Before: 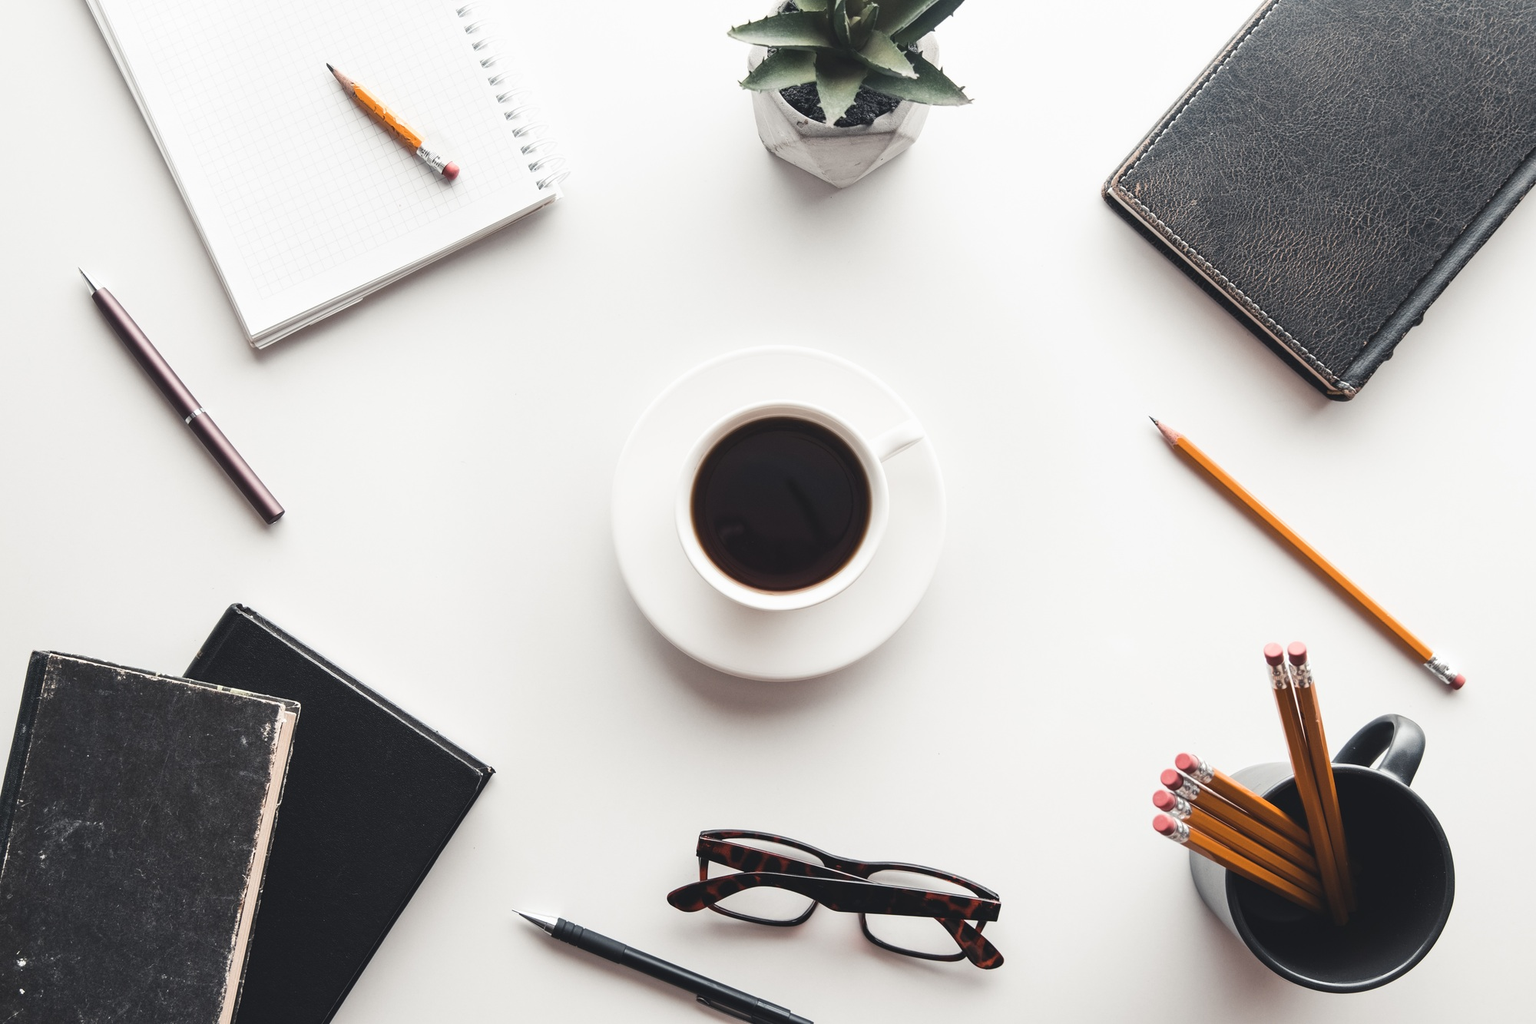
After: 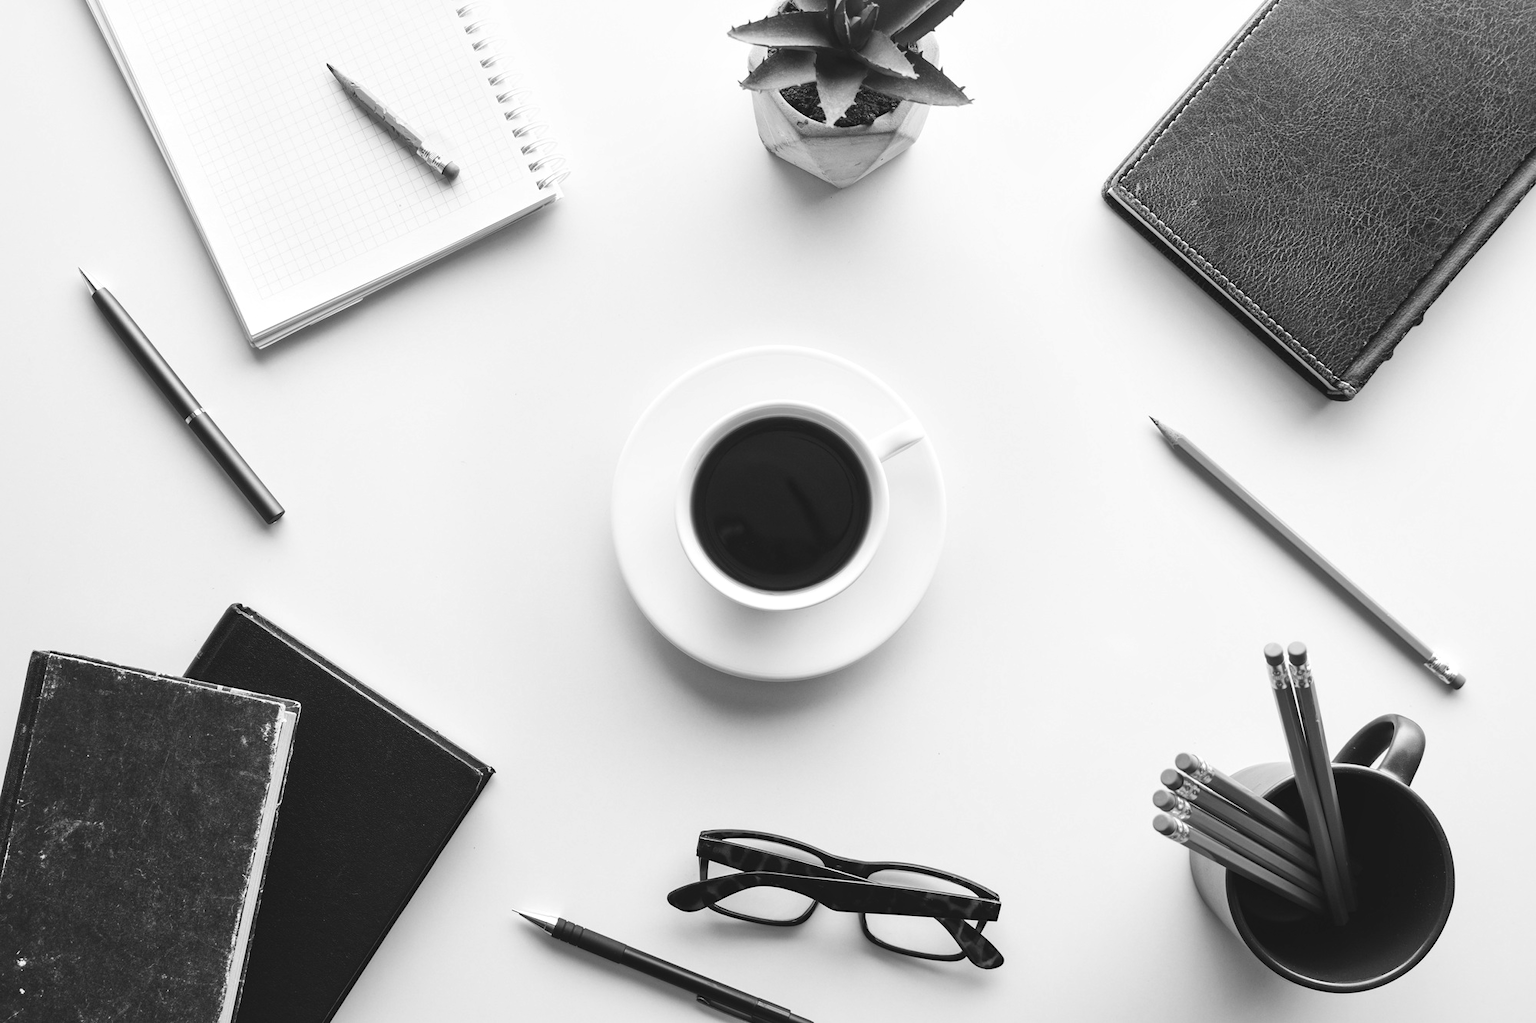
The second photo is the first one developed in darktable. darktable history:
local contrast: mode bilateral grid, contrast 20, coarseness 50, detail 132%, midtone range 0.2
monochrome: on, module defaults
